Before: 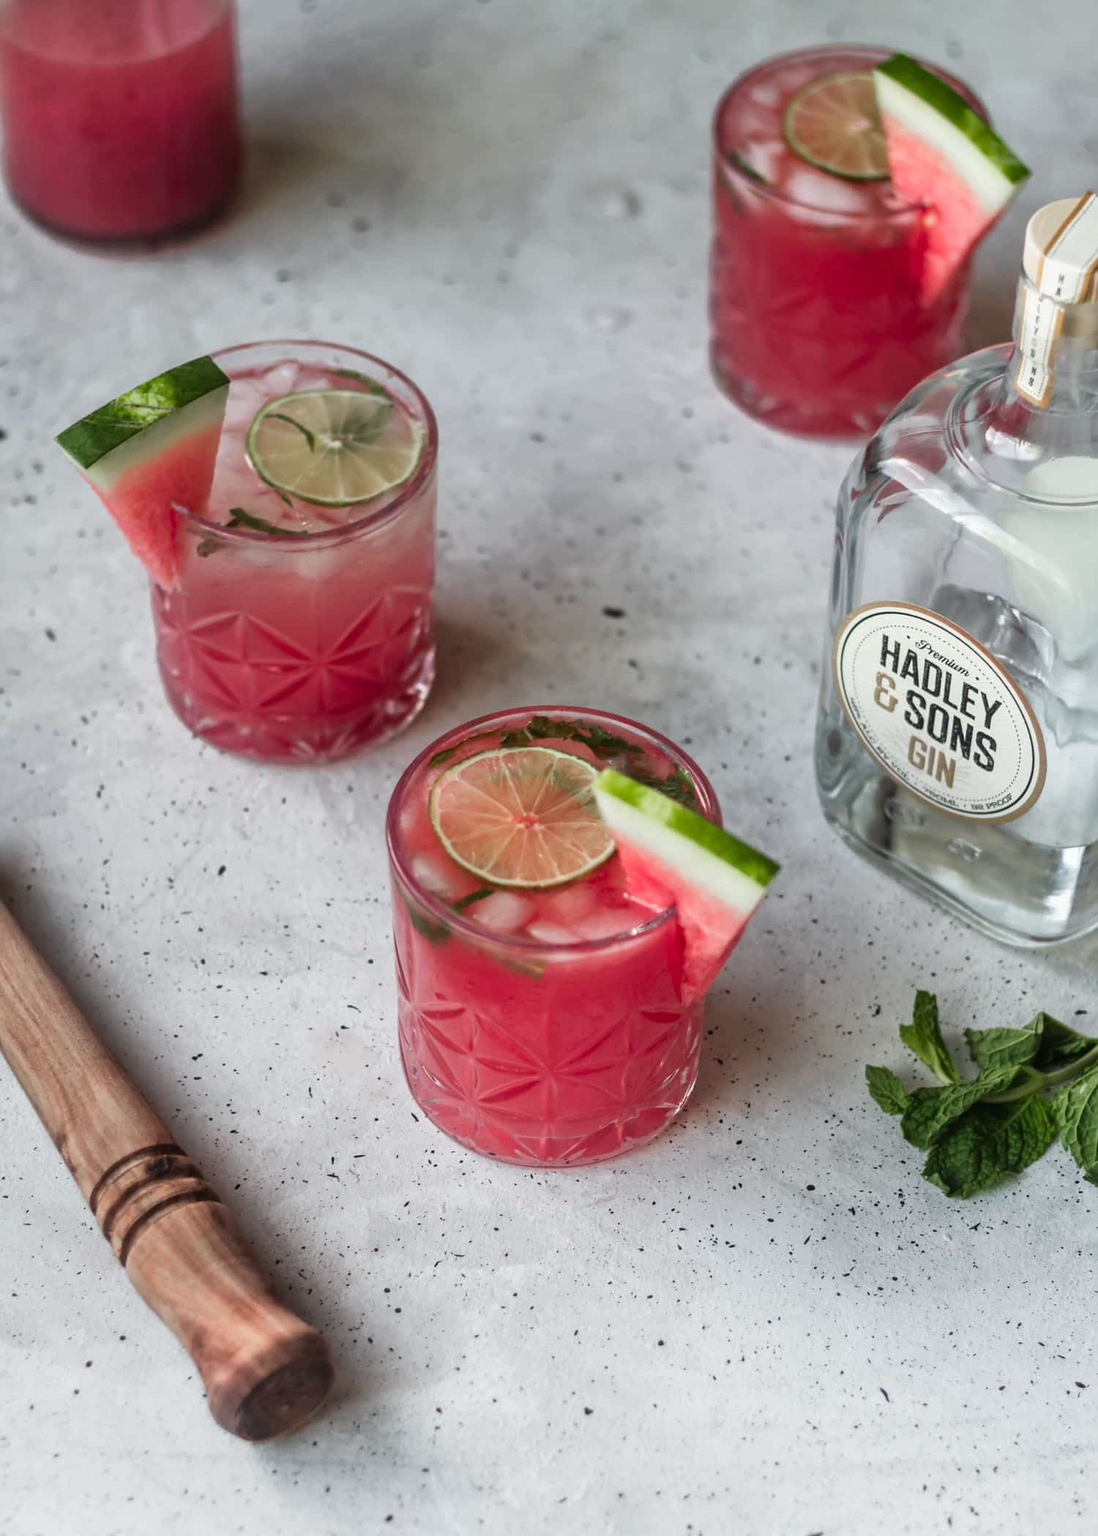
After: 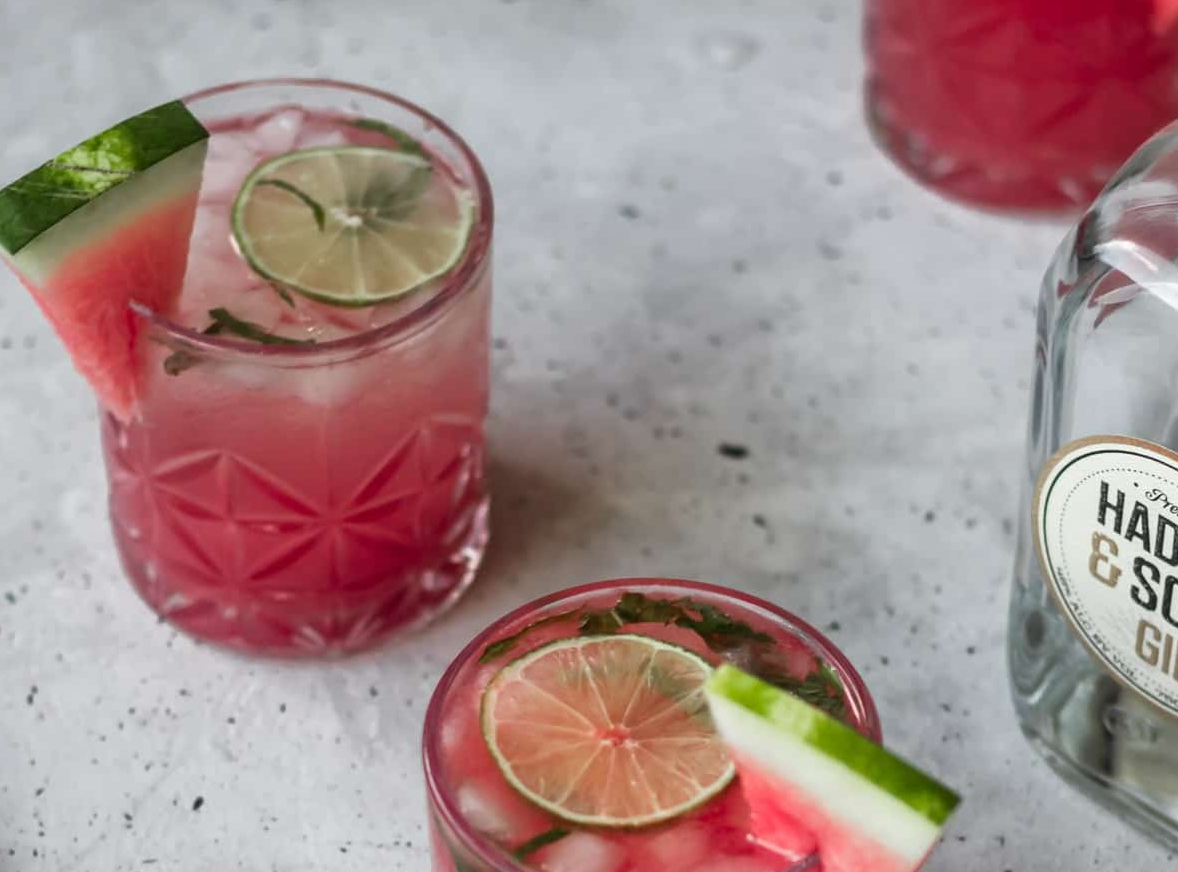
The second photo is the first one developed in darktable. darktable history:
crop: left 7.036%, top 18.398%, right 14.379%, bottom 40.043%
